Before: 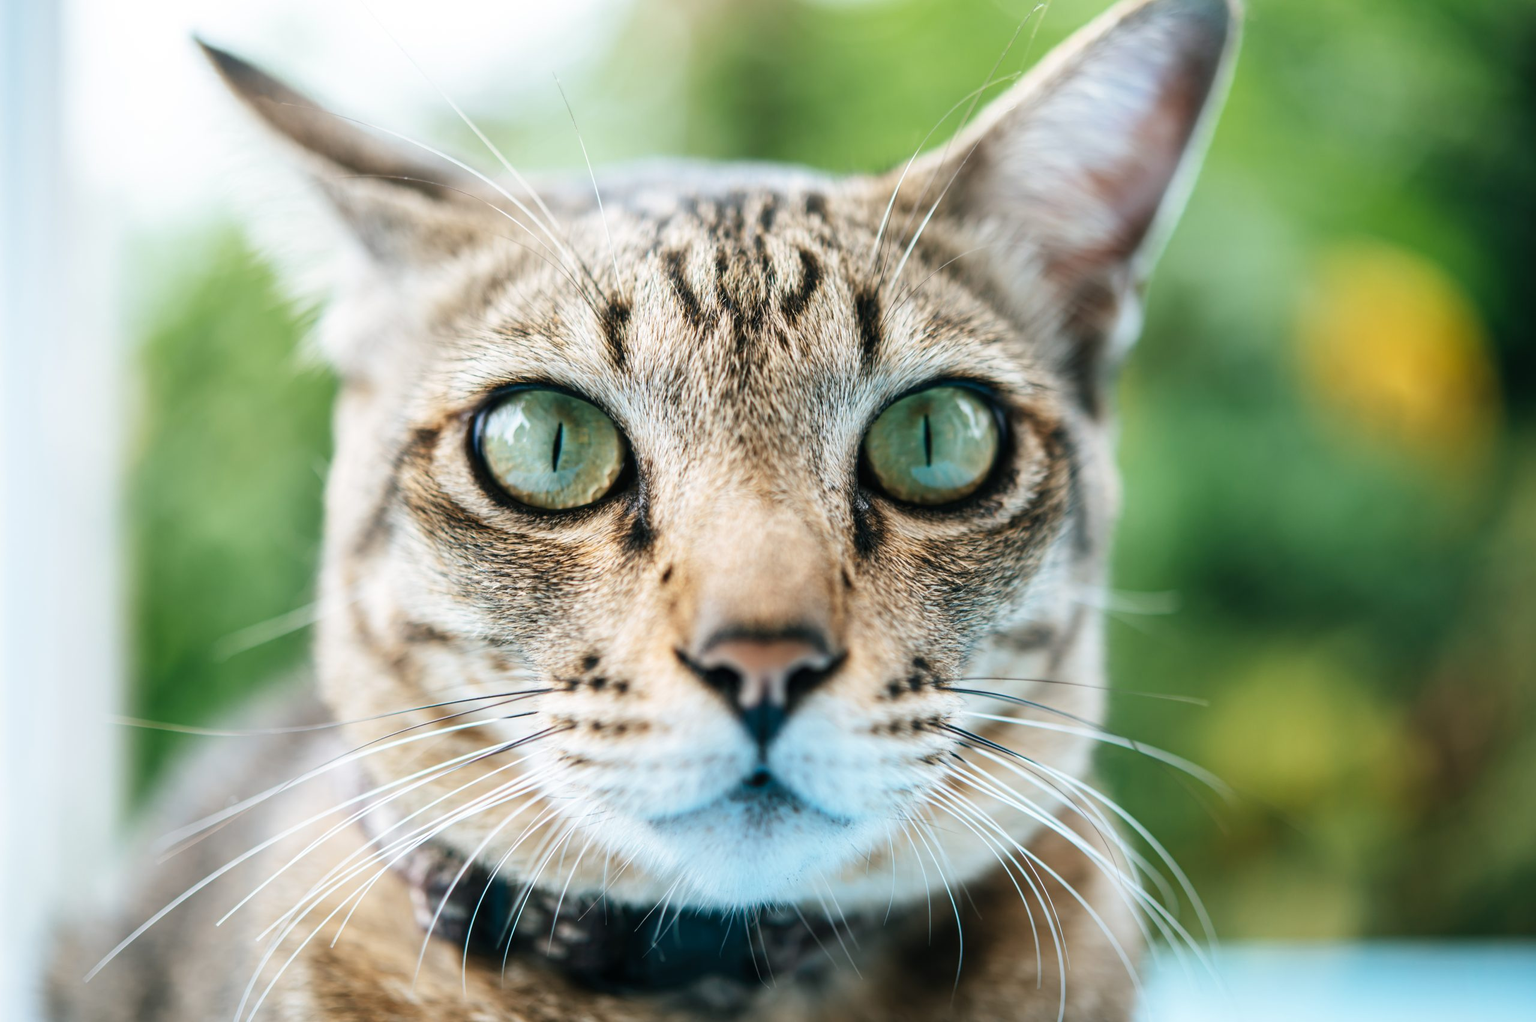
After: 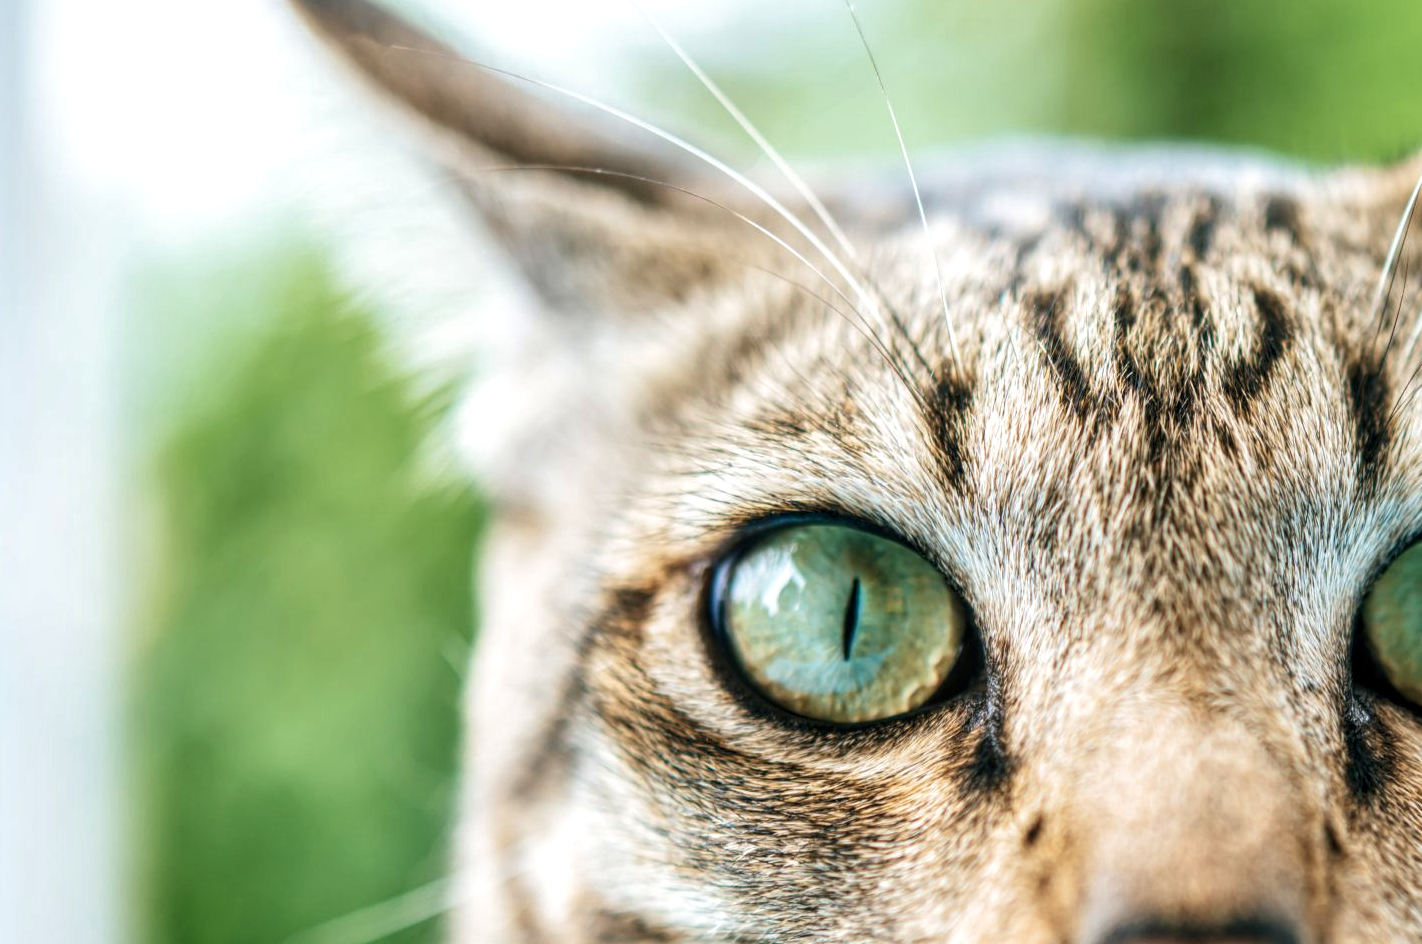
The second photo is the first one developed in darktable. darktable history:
crop and rotate: left 3.06%, top 7.486%, right 41.376%, bottom 37.075%
local contrast: highlights 98%, shadows 87%, detail 160%, midtone range 0.2
velvia: on, module defaults
